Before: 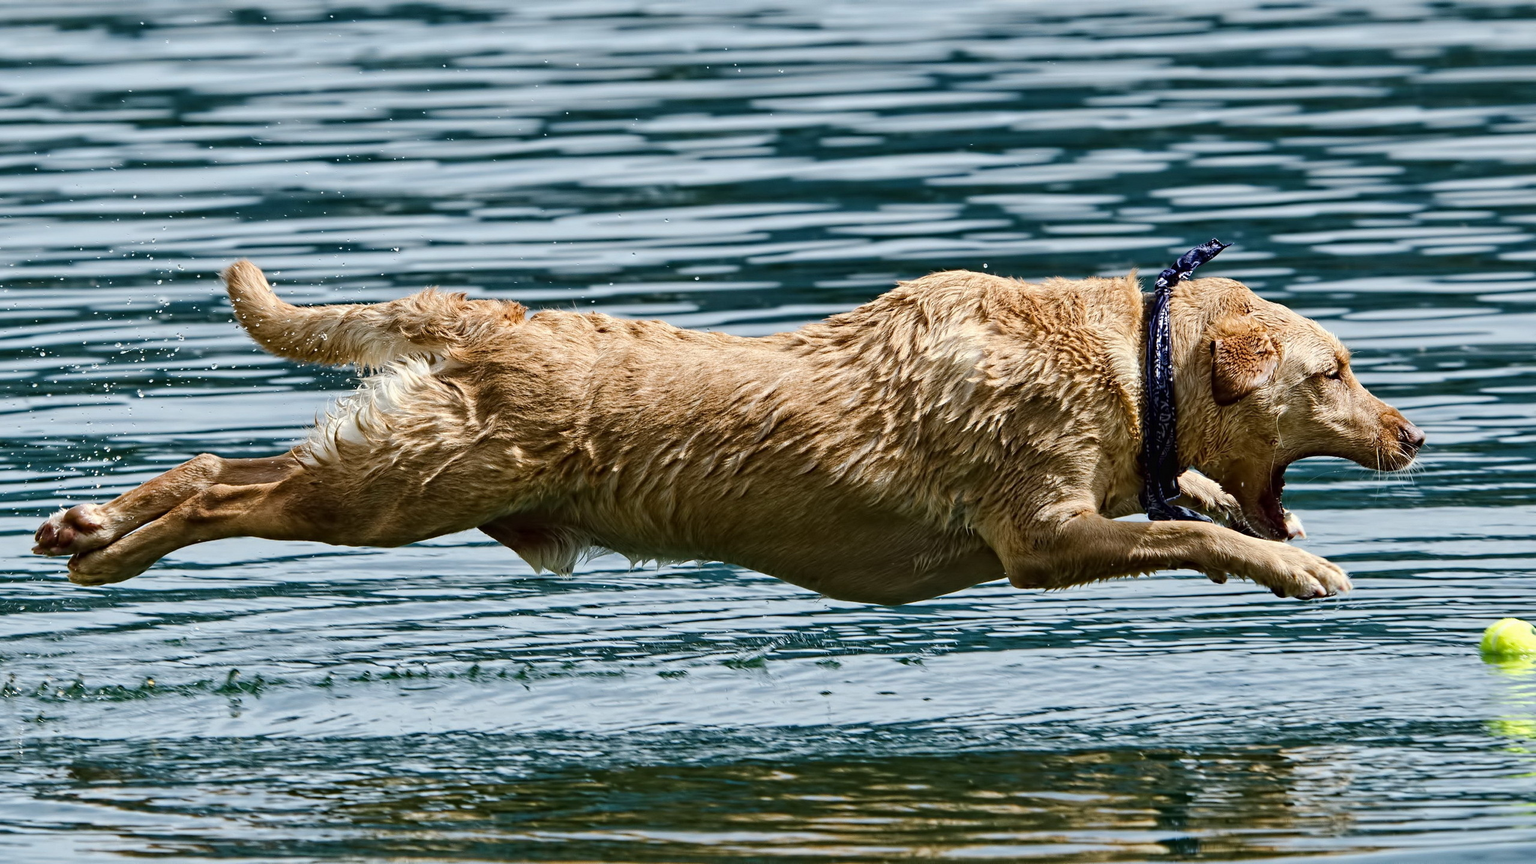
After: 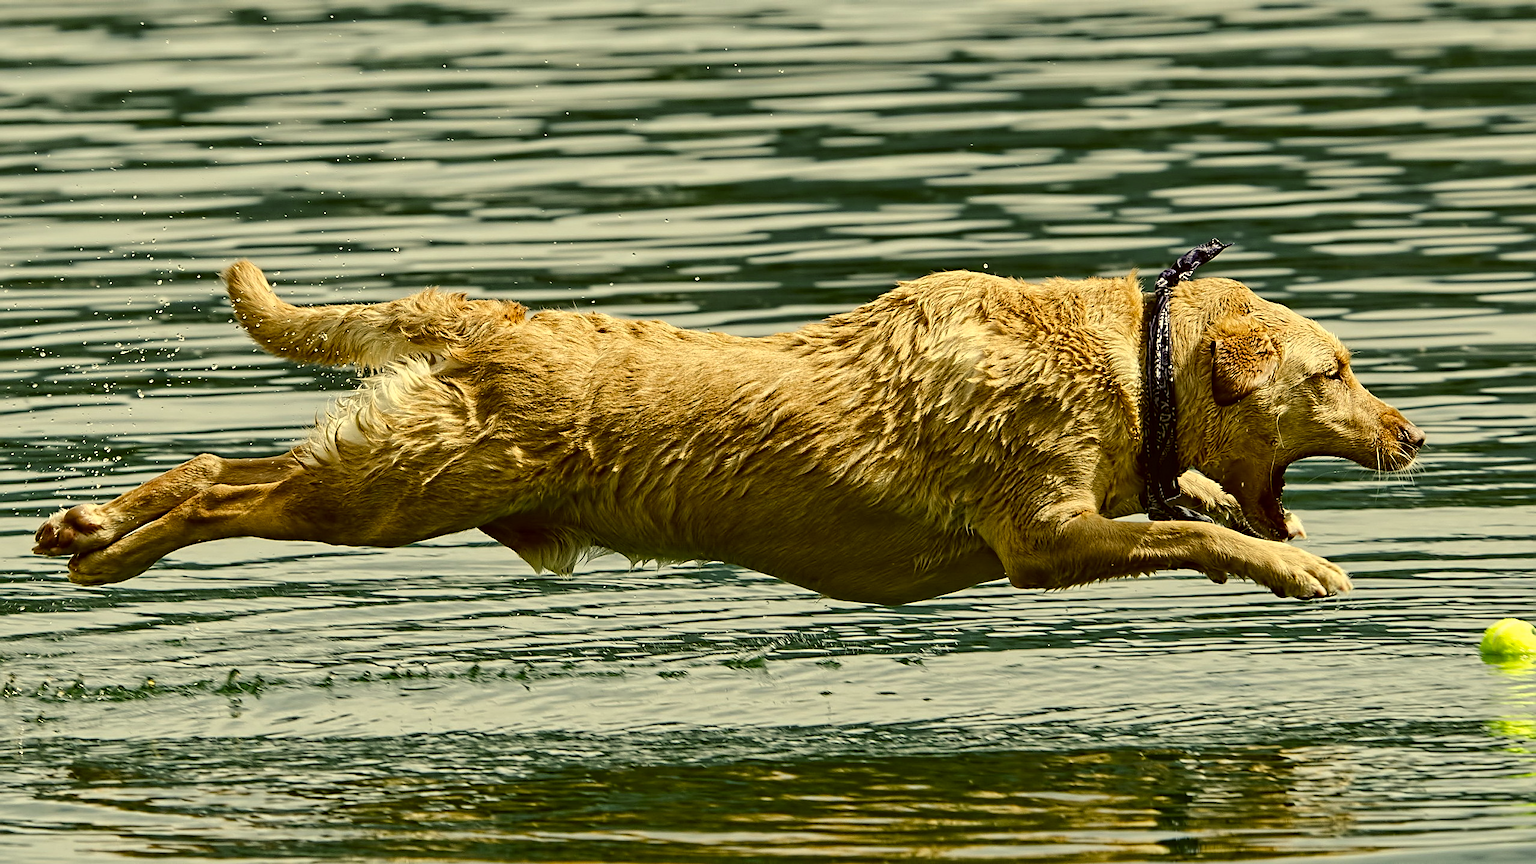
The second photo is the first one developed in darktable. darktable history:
color correction: highlights a* 0.091, highlights b* 29.56, shadows a* -0.267, shadows b* 21.59
sharpen: on, module defaults
